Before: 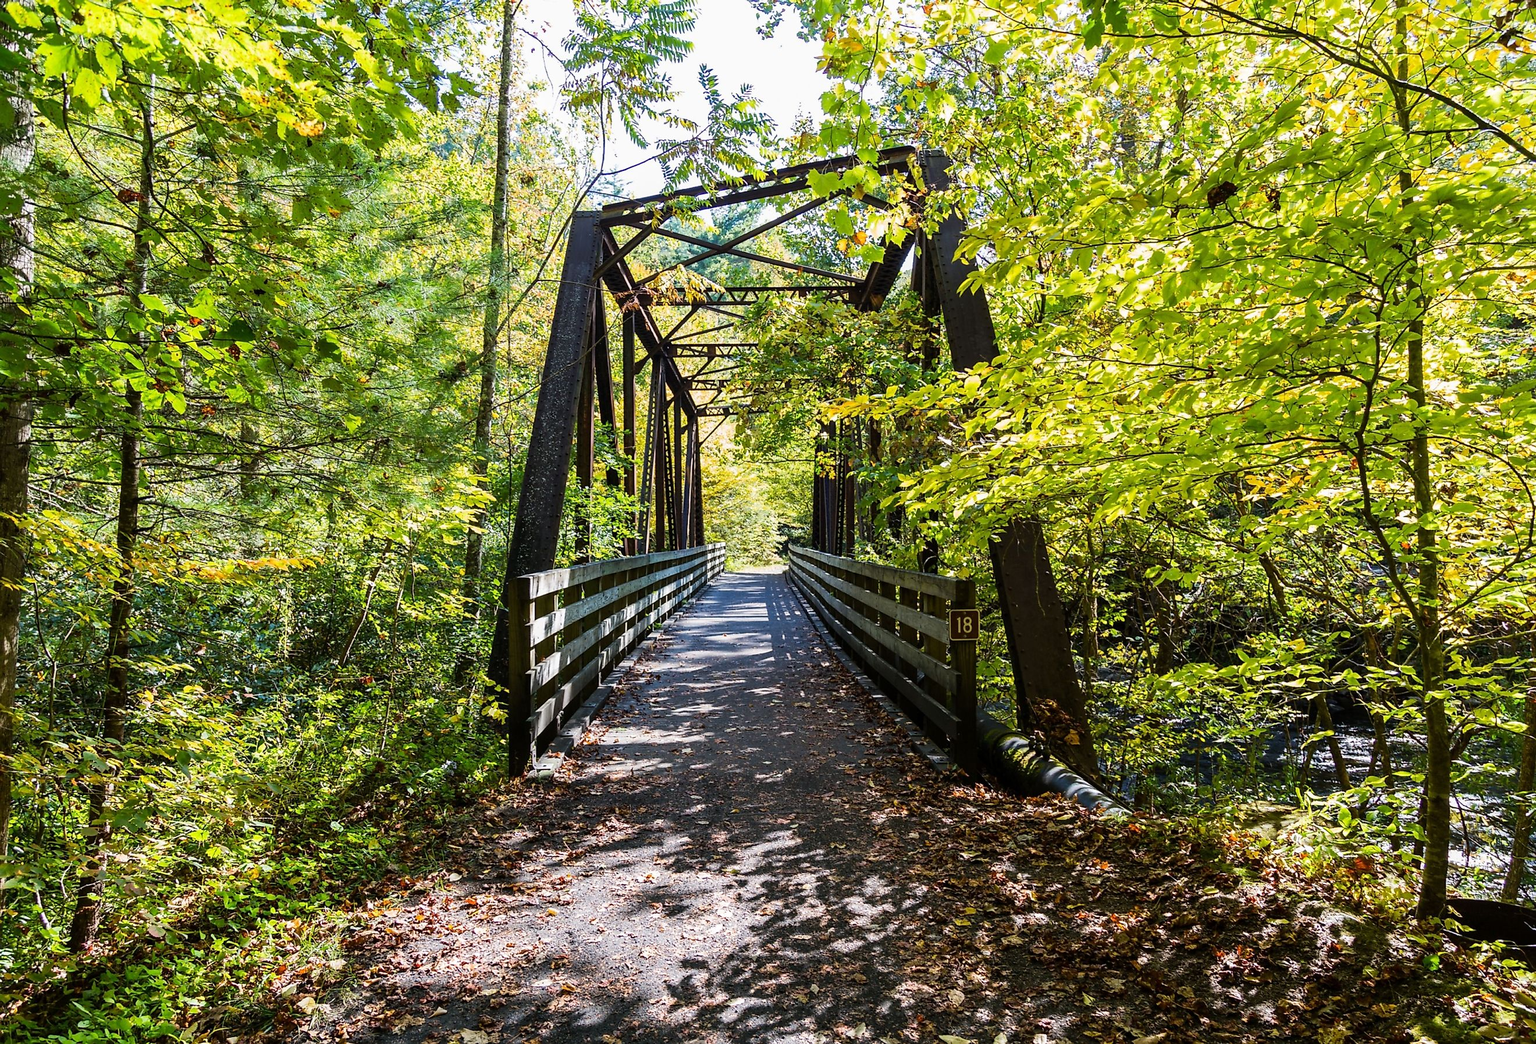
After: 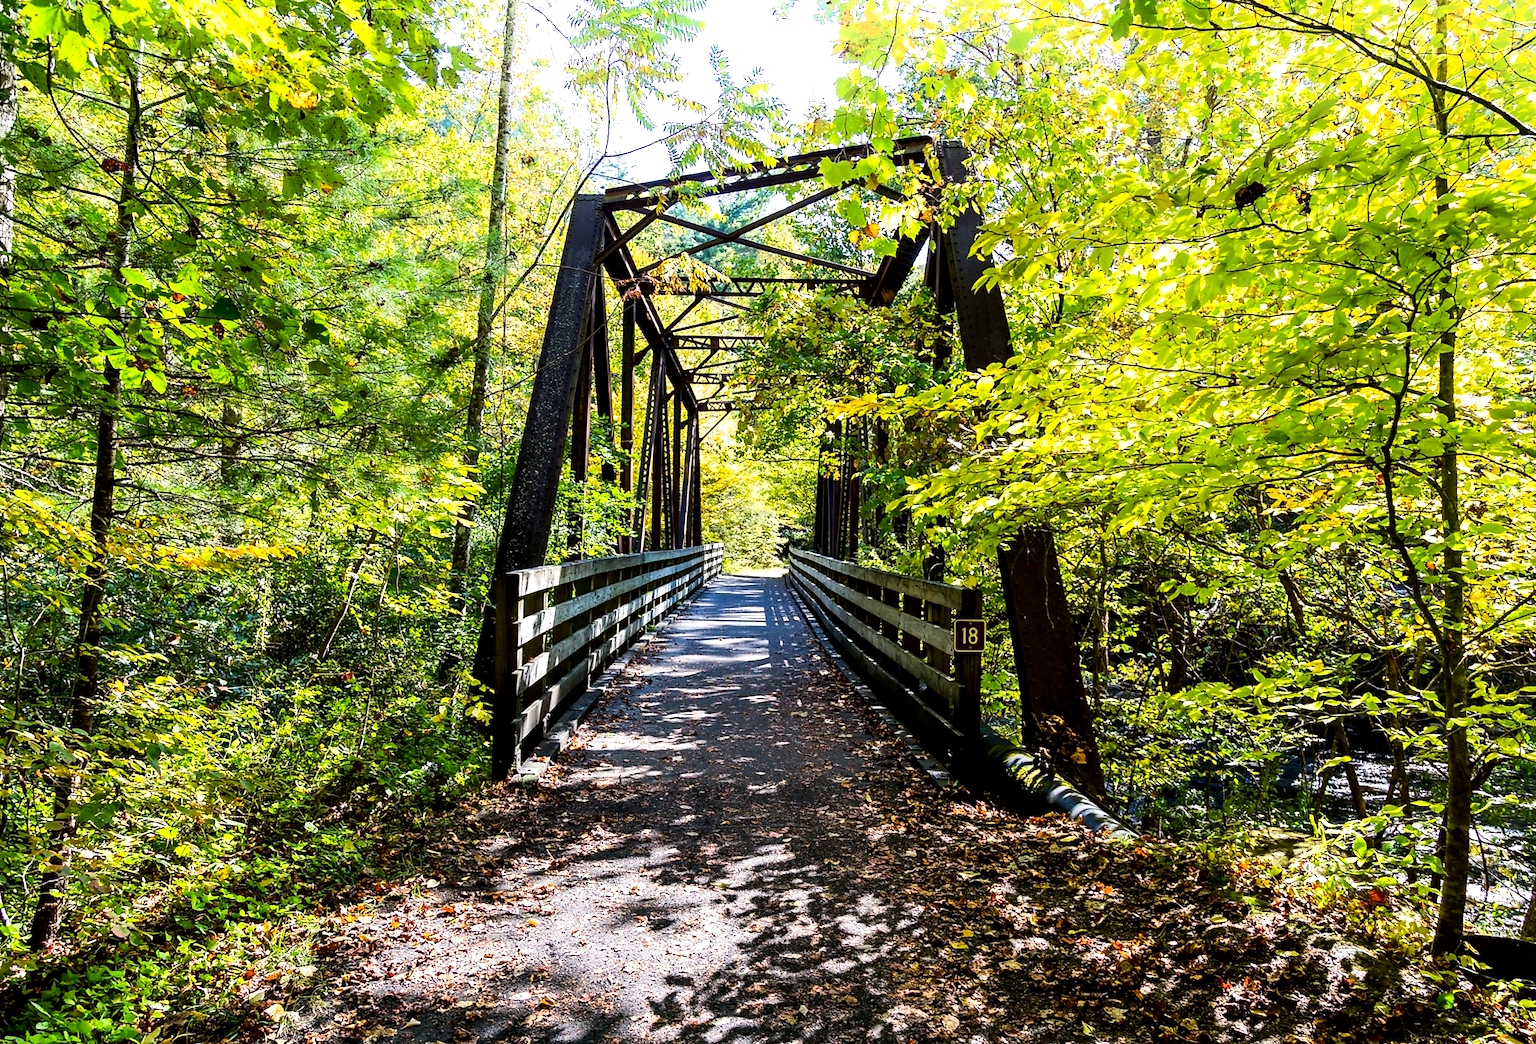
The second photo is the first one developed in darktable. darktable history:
exposure: black level correction 0.007, compensate exposure bias true, compensate highlight preservation false
crop and rotate: angle -1.59°
shadows and highlights: highlights 72.55, soften with gaussian
contrast brightness saturation: saturation 0.184
tone equalizer: -8 EV -0.449 EV, -7 EV -0.375 EV, -6 EV -0.346 EV, -5 EV -0.219 EV, -3 EV 0.195 EV, -2 EV 0.307 EV, -1 EV 0.383 EV, +0 EV 0.398 EV, edges refinement/feathering 500, mask exposure compensation -1.57 EV, preserve details no
